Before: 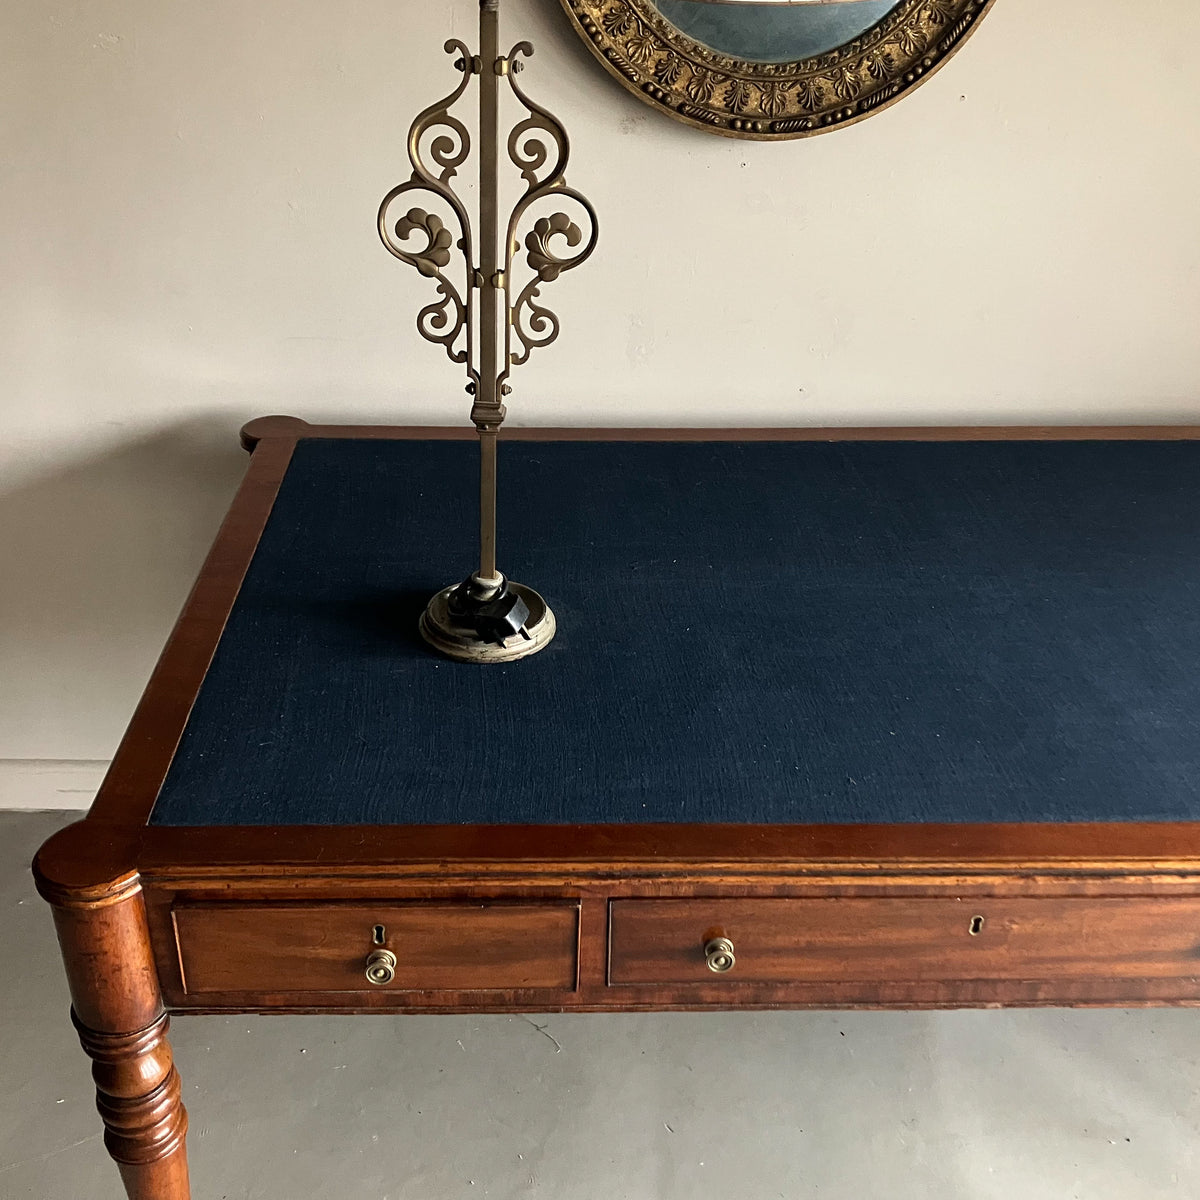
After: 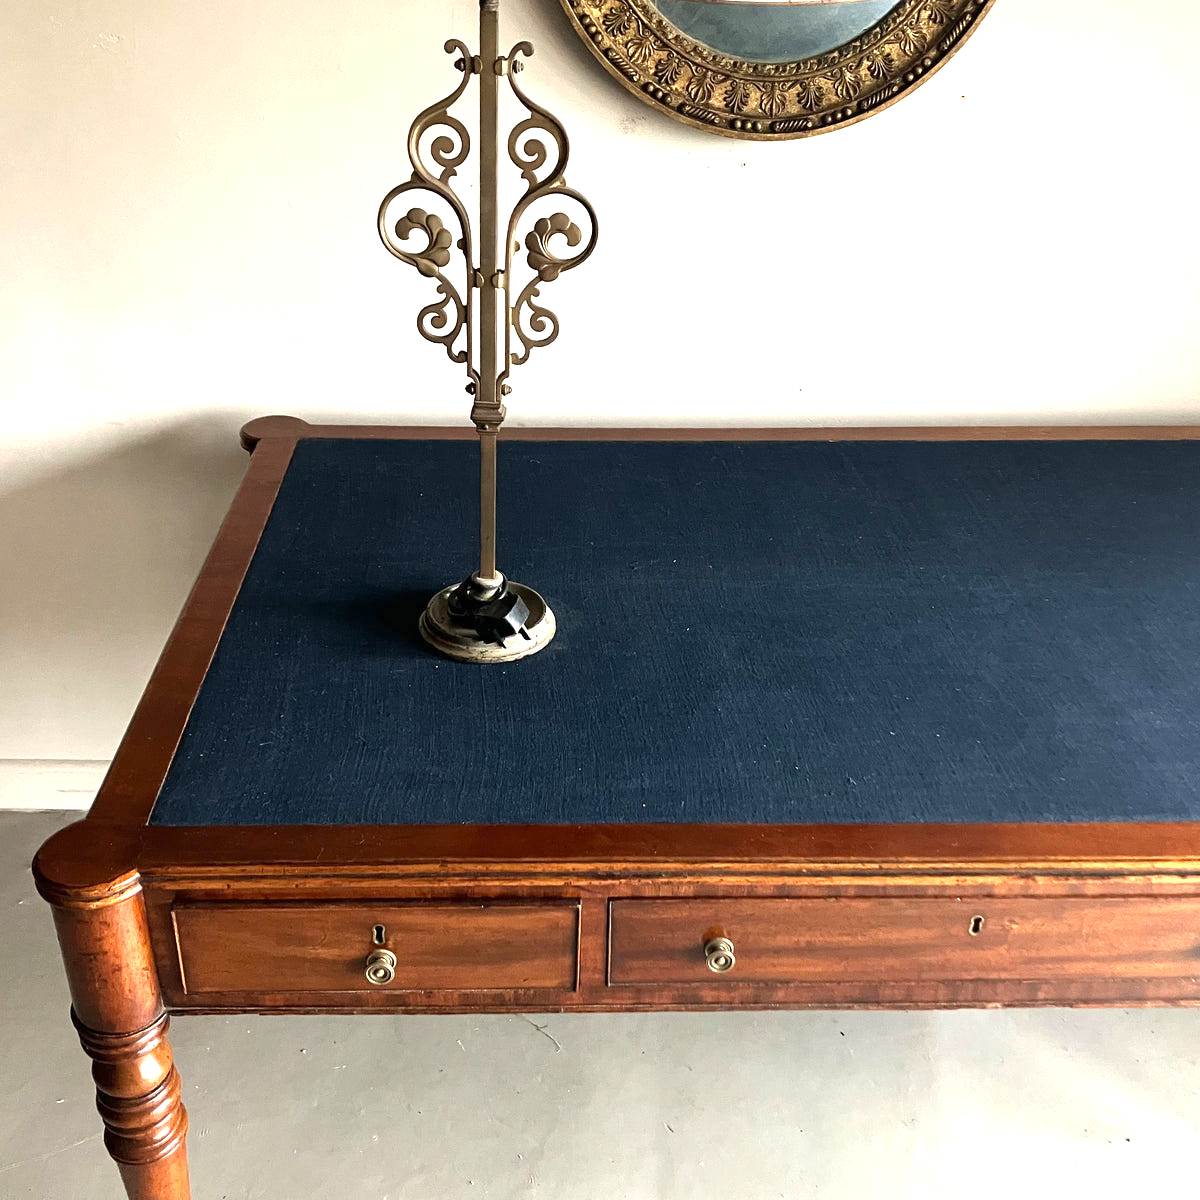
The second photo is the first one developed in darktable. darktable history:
exposure: exposure 0.951 EV, compensate highlight preservation false
